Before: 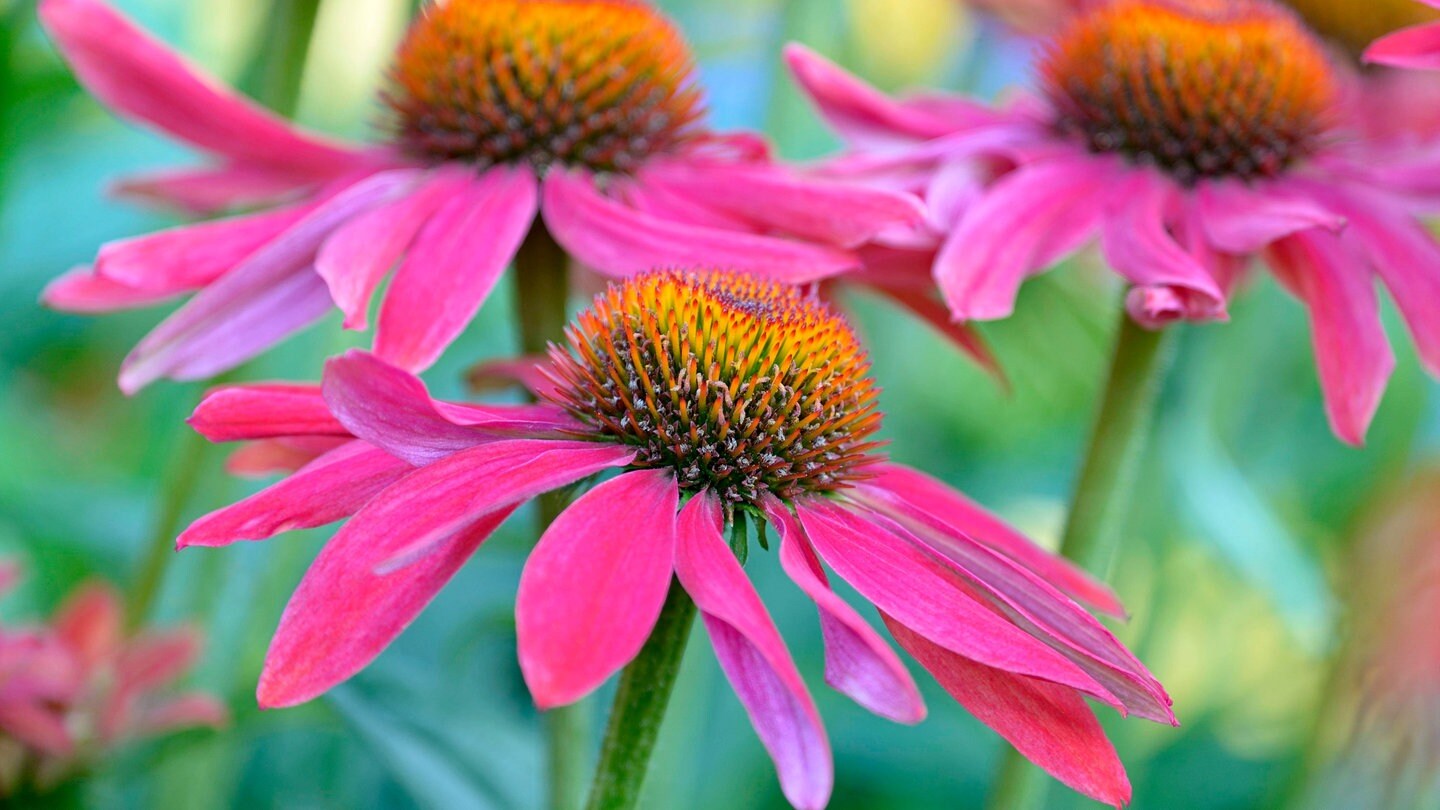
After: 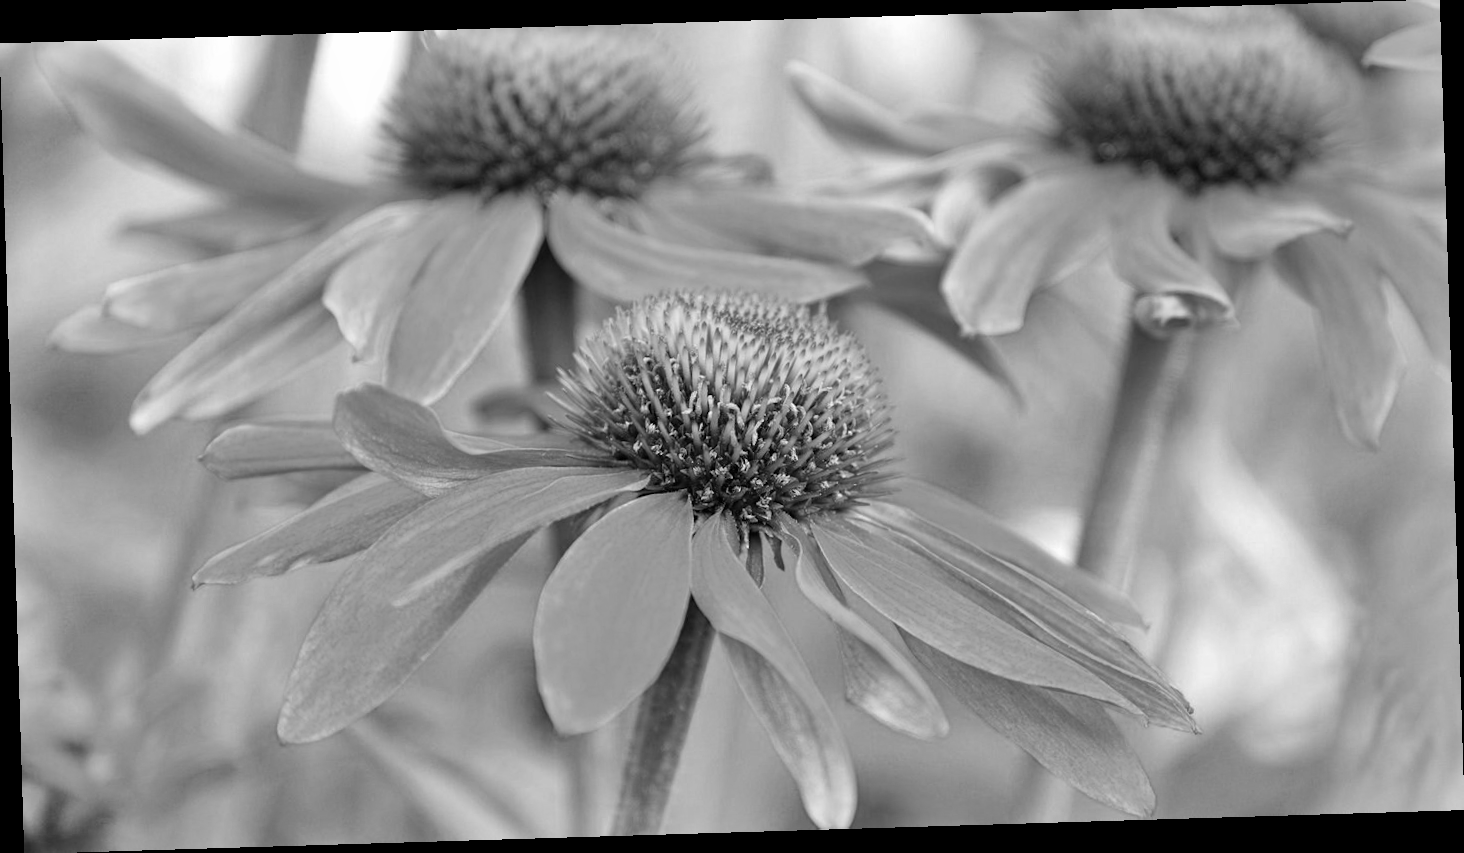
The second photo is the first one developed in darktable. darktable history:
exposure: exposure 0.376 EV, compensate highlight preservation false
monochrome: on, module defaults
shadows and highlights: low approximation 0.01, soften with gaussian
rotate and perspective: rotation -1.75°, automatic cropping off
